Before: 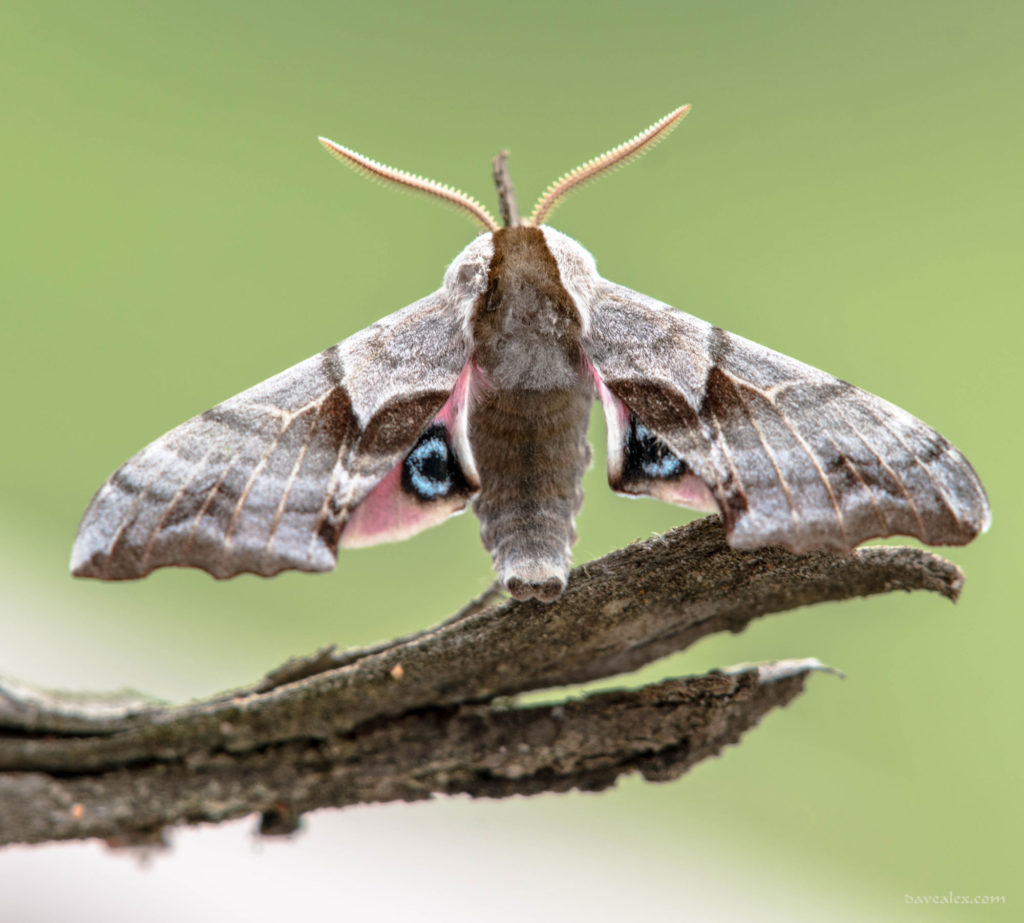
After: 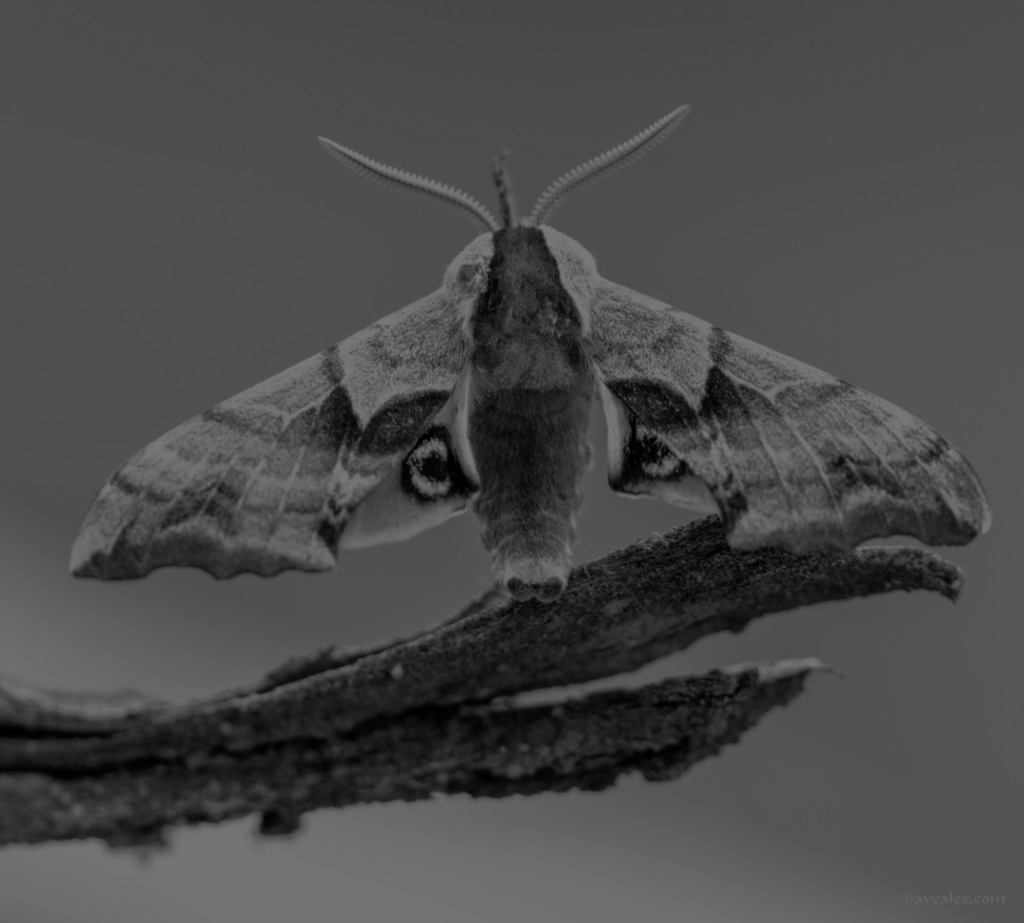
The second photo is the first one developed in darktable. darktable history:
color calibration: output gray [0.253, 0.26, 0.487, 0], gray › normalize channels true, illuminant same as pipeline (D50), adaptation XYZ, x 0.346, y 0.359, gamut compression 0
color balance rgb: perceptual brilliance grading › global brilliance -48.39%
